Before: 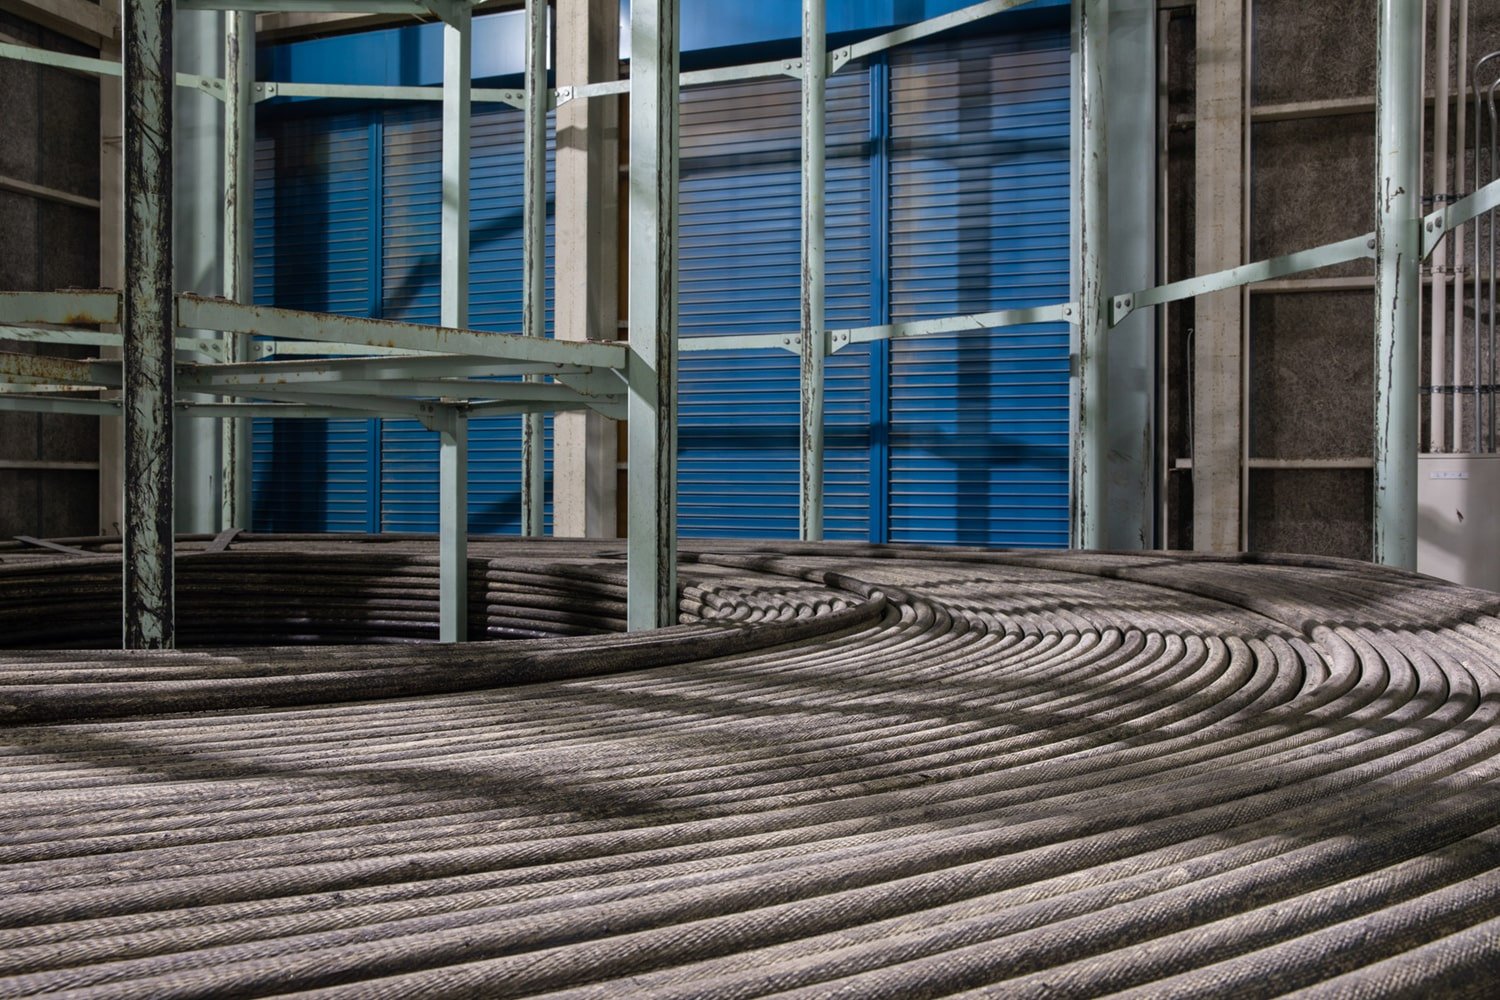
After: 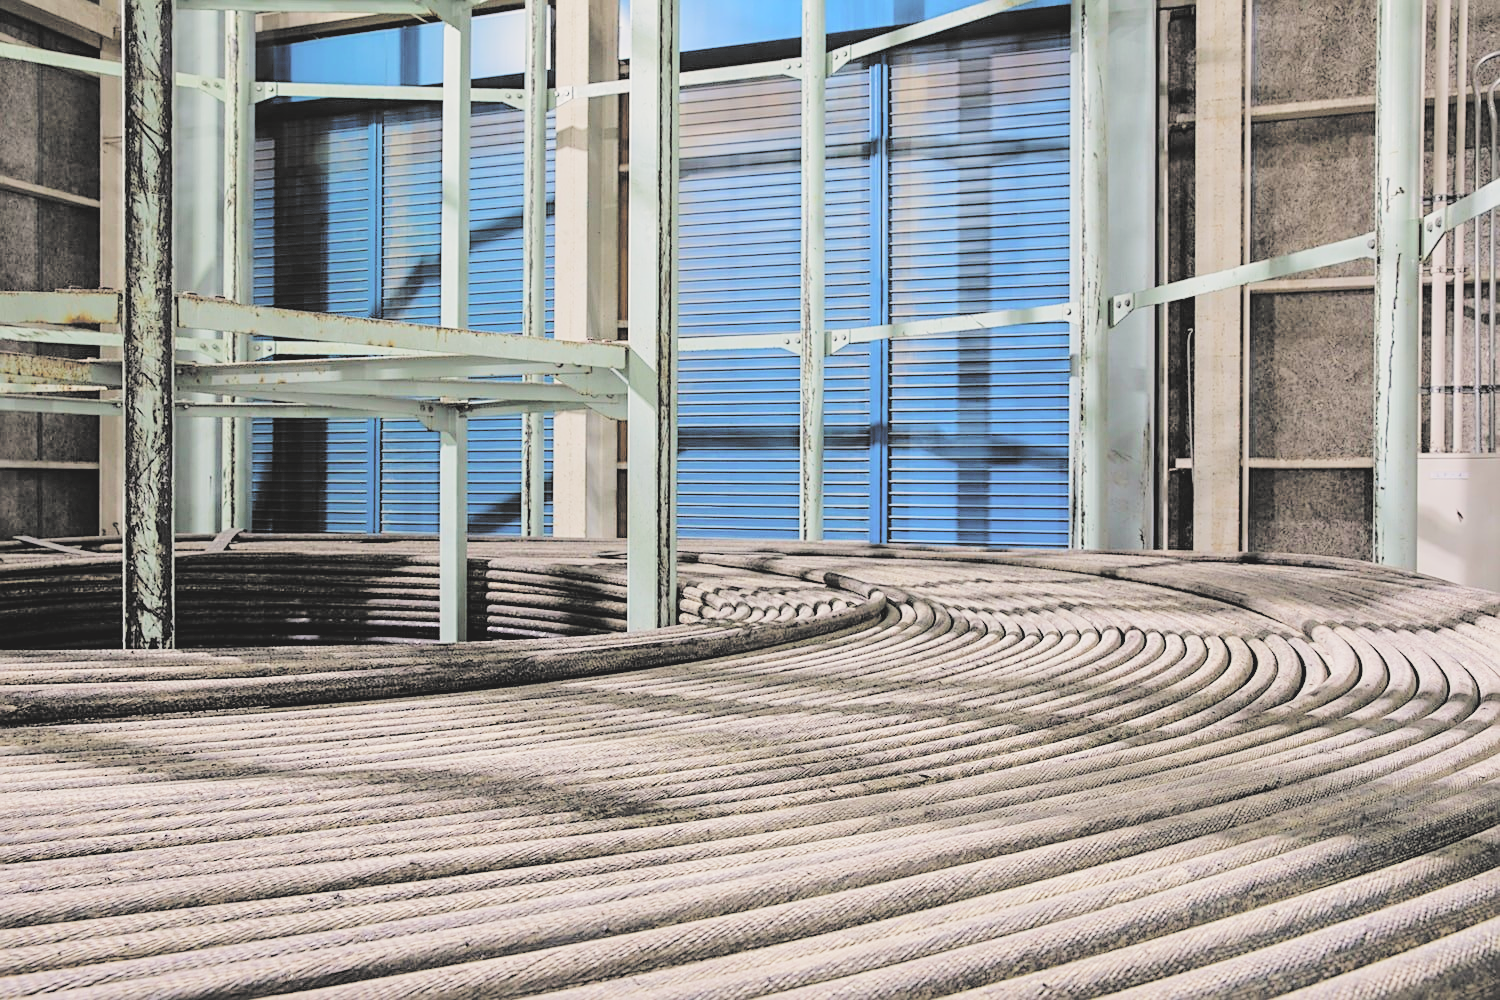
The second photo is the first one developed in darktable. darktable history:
contrast brightness saturation: brightness 0.997
sharpen: on, module defaults
filmic rgb: black relative exposure -7.17 EV, white relative exposure 5.36 EV, hardness 3.03, preserve chrominance no, color science v4 (2020)
color correction: highlights a* 0.854, highlights b* 2.74, saturation 1.1
